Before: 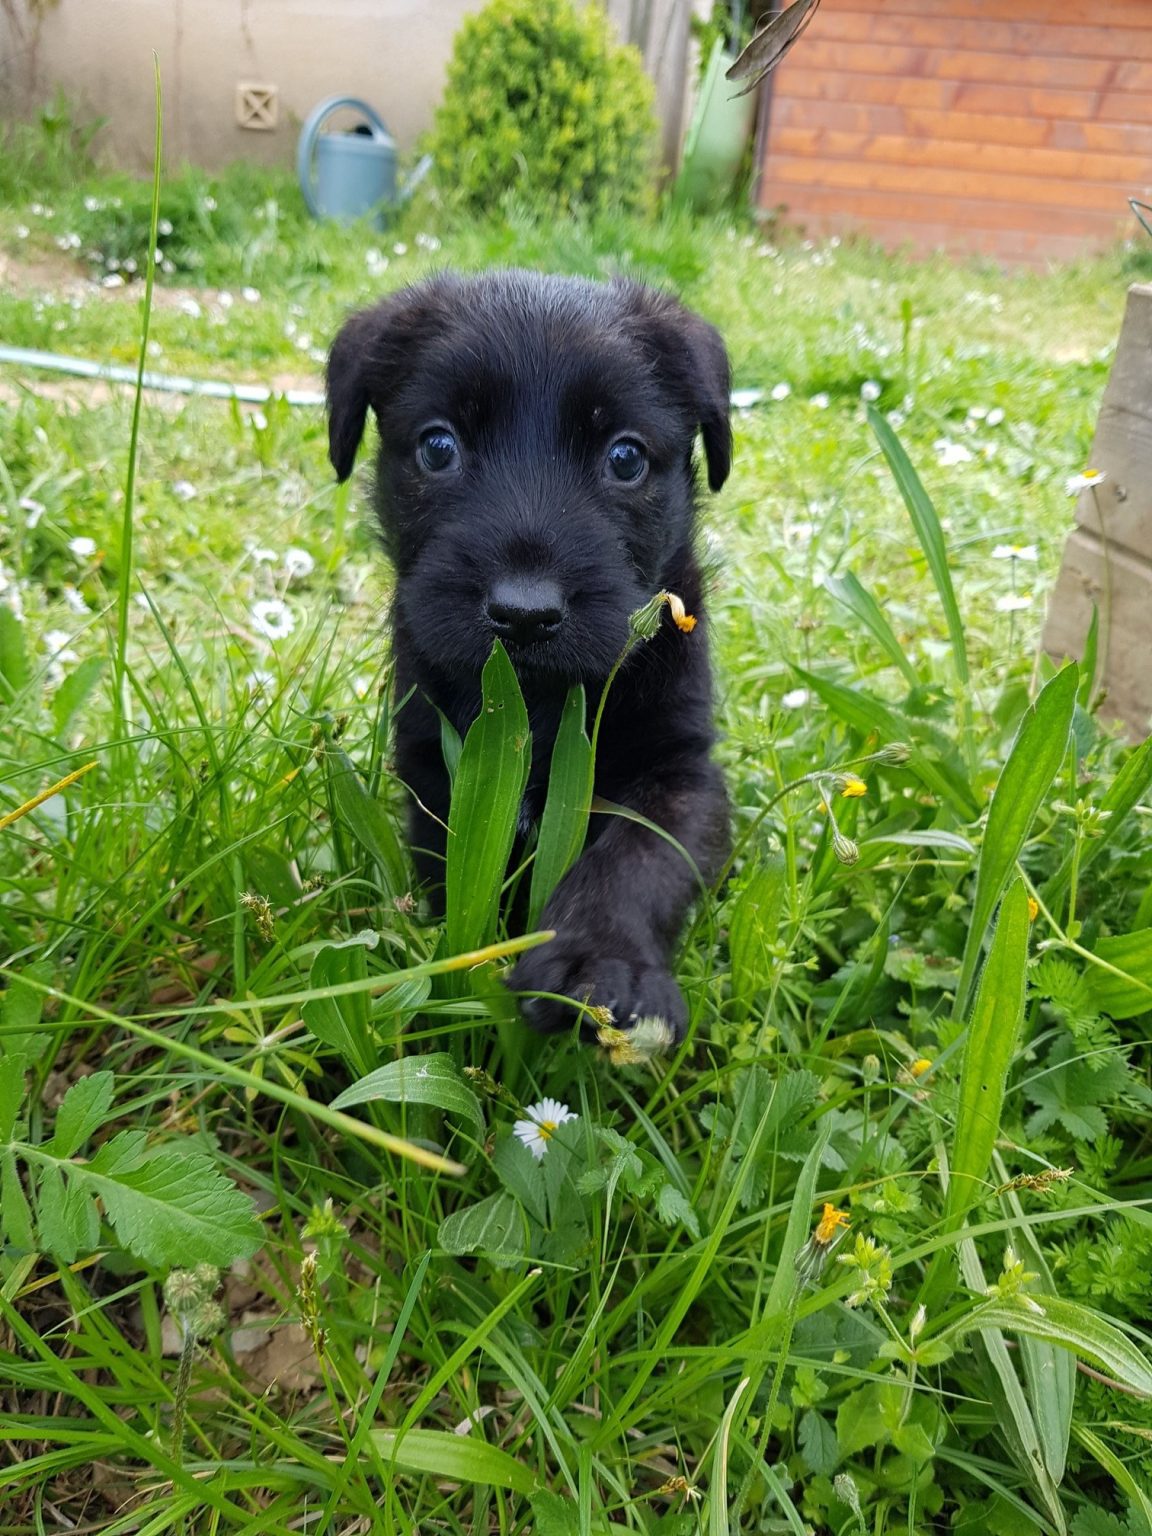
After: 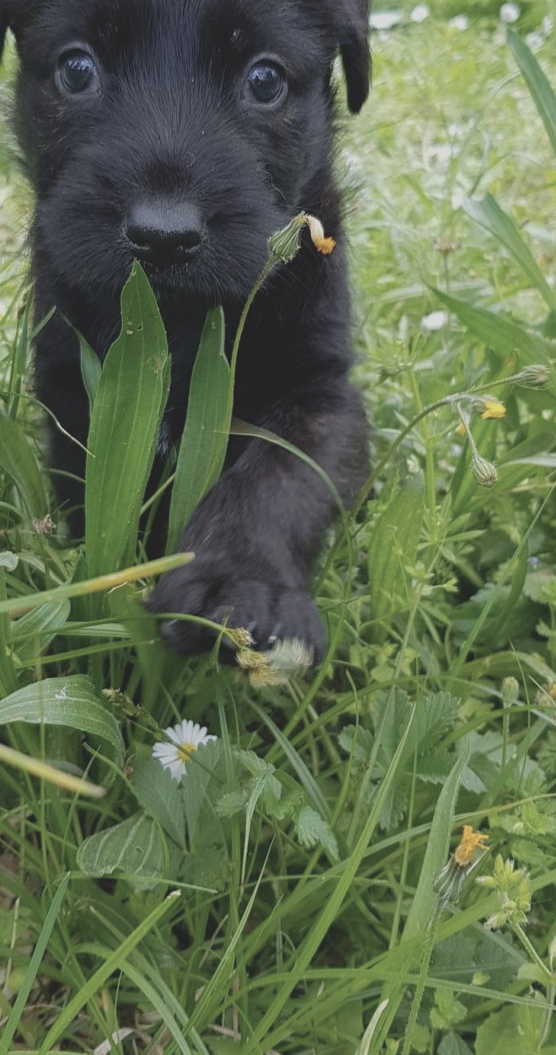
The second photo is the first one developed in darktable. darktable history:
crop: left 31.379%, top 24.658%, right 20.326%, bottom 6.628%
contrast brightness saturation: contrast -0.26, saturation -0.43
